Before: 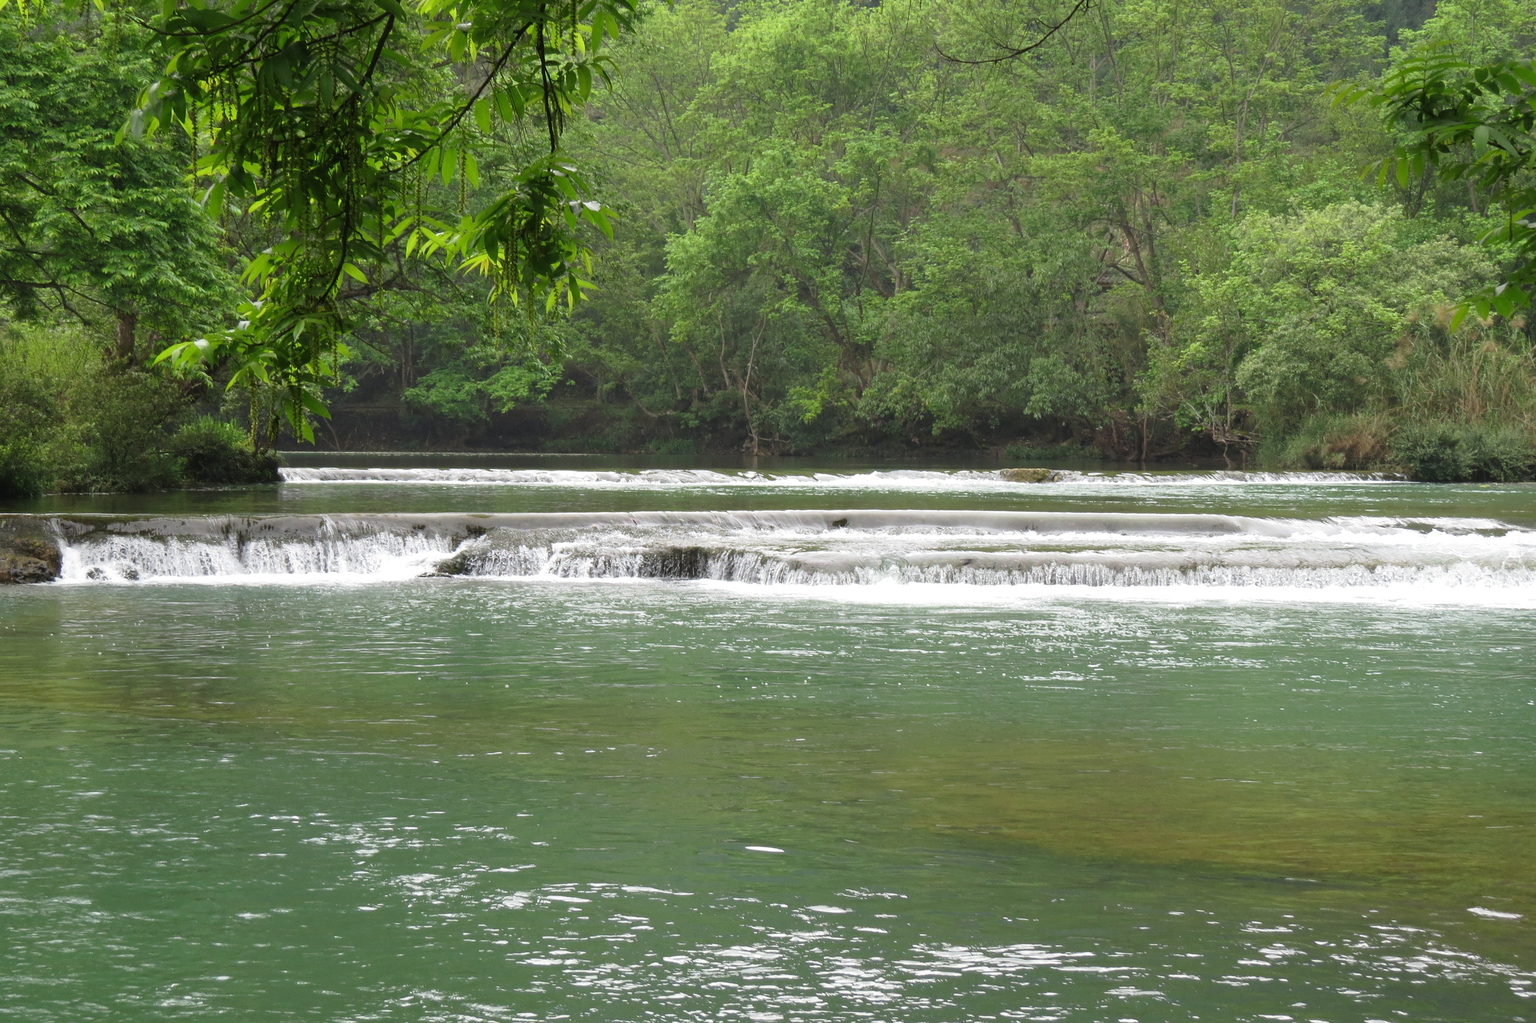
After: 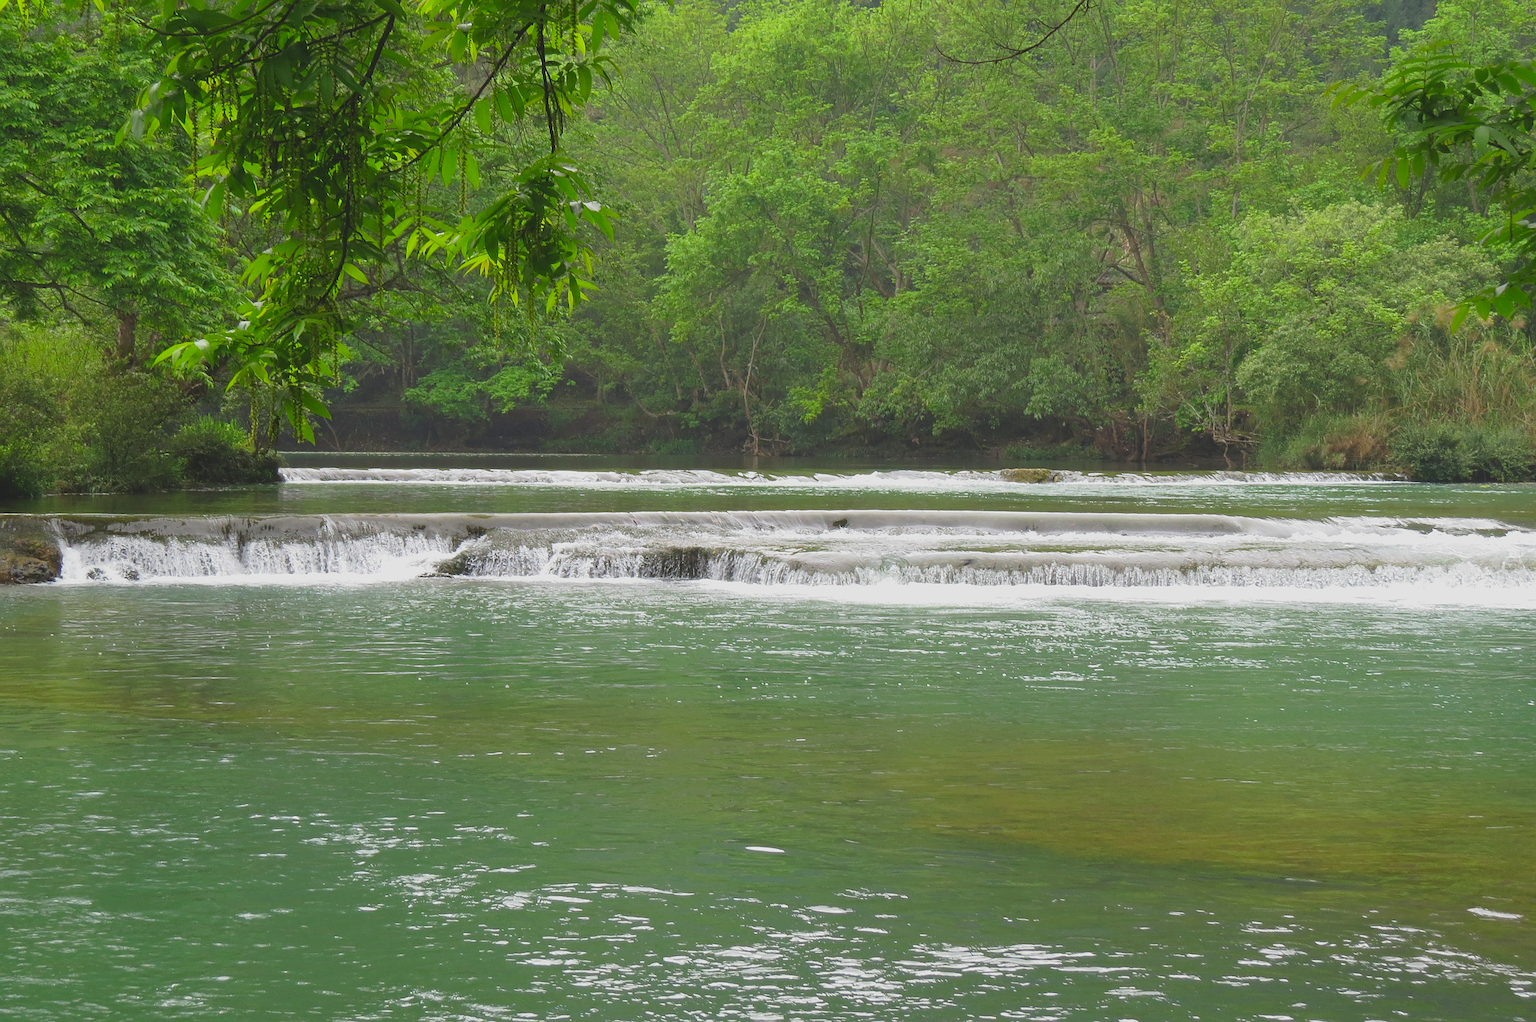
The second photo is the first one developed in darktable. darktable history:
sharpen: on, module defaults
contrast brightness saturation: contrast -0.202, saturation 0.189
